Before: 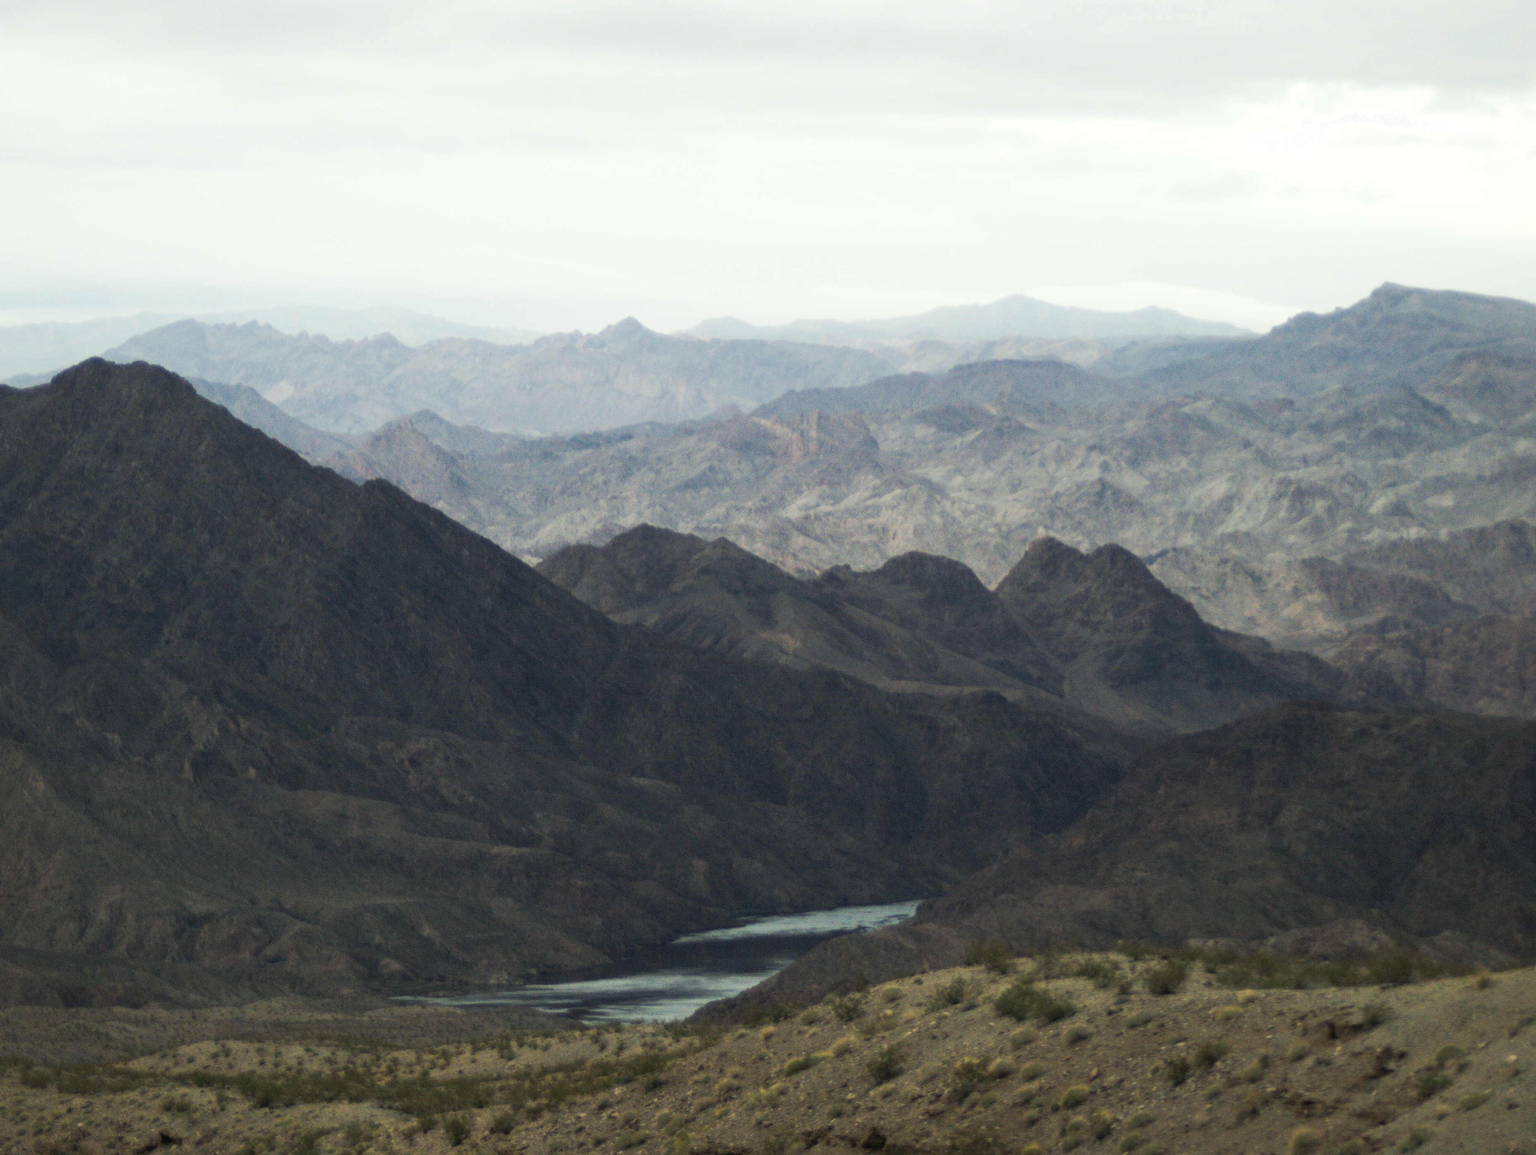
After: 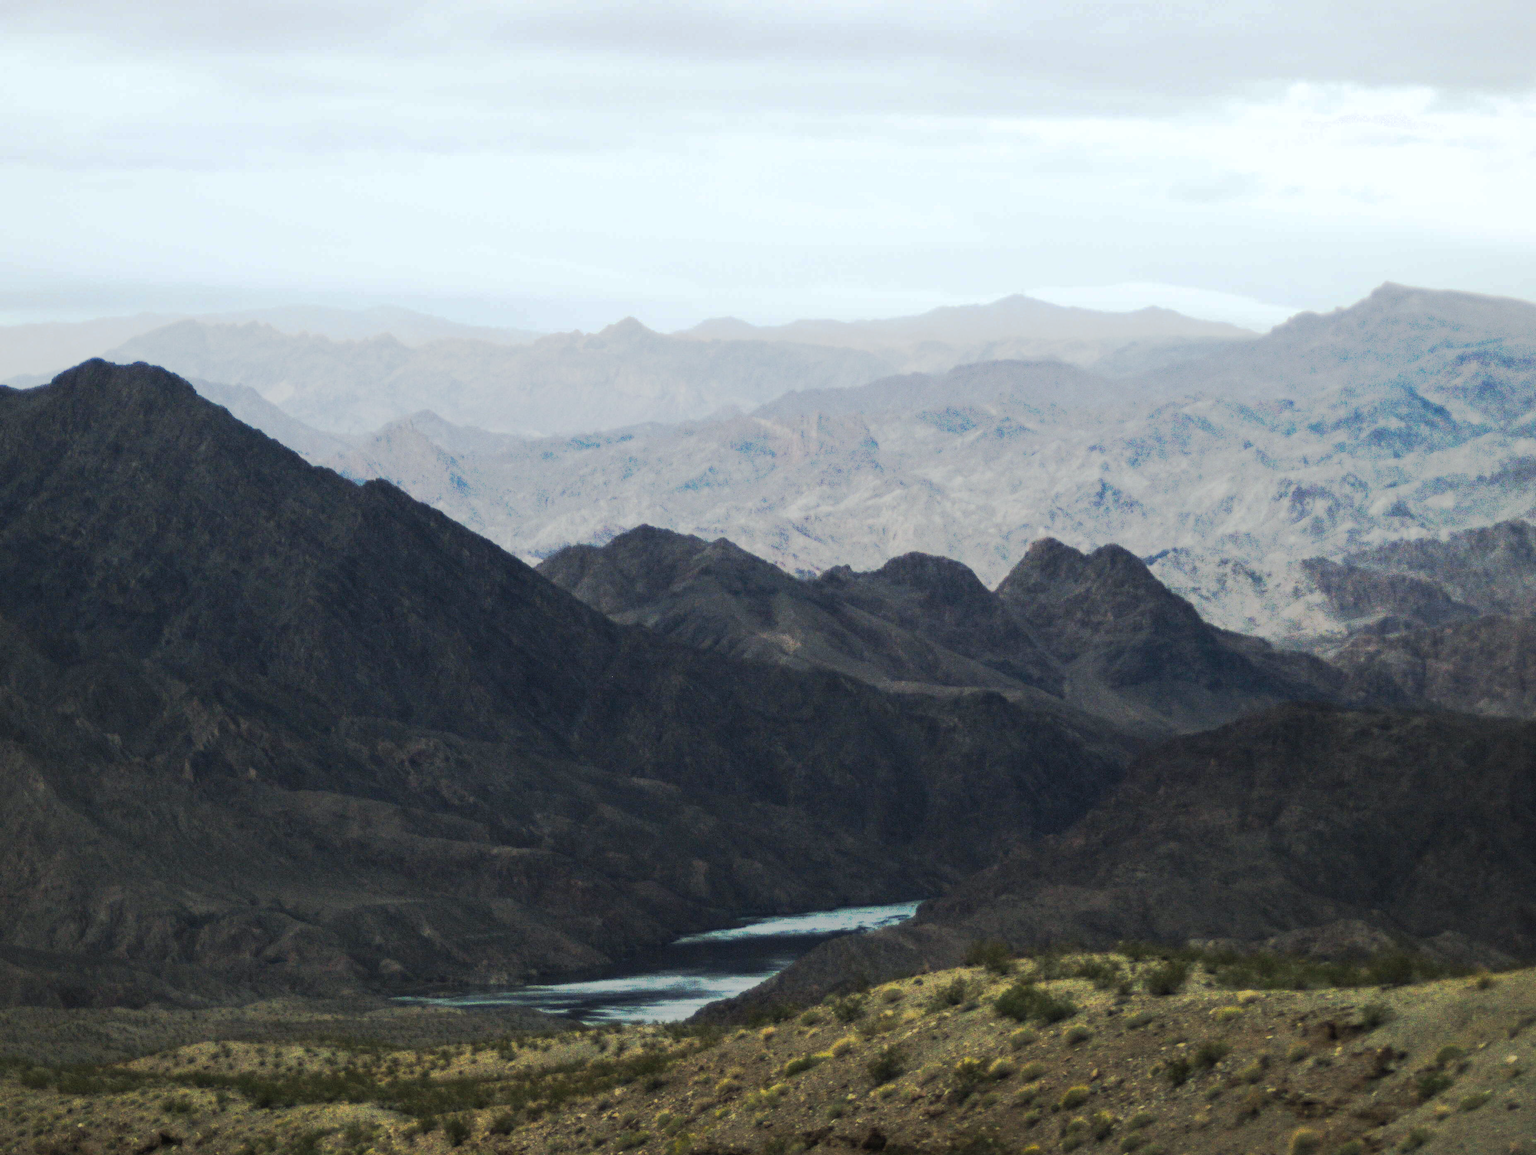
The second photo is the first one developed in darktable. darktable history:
tone curve: curves: ch0 [(0, 0) (0.003, 0.015) (0.011, 0.019) (0.025, 0.025) (0.044, 0.039) (0.069, 0.053) (0.1, 0.076) (0.136, 0.107) (0.177, 0.143) (0.224, 0.19) (0.277, 0.253) (0.335, 0.32) (0.399, 0.412) (0.468, 0.524) (0.543, 0.668) (0.623, 0.717) (0.709, 0.769) (0.801, 0.82) (0.898, 0.865) (1, 1)], preserve colors none
white balance: red 0.976, blue 1.04
